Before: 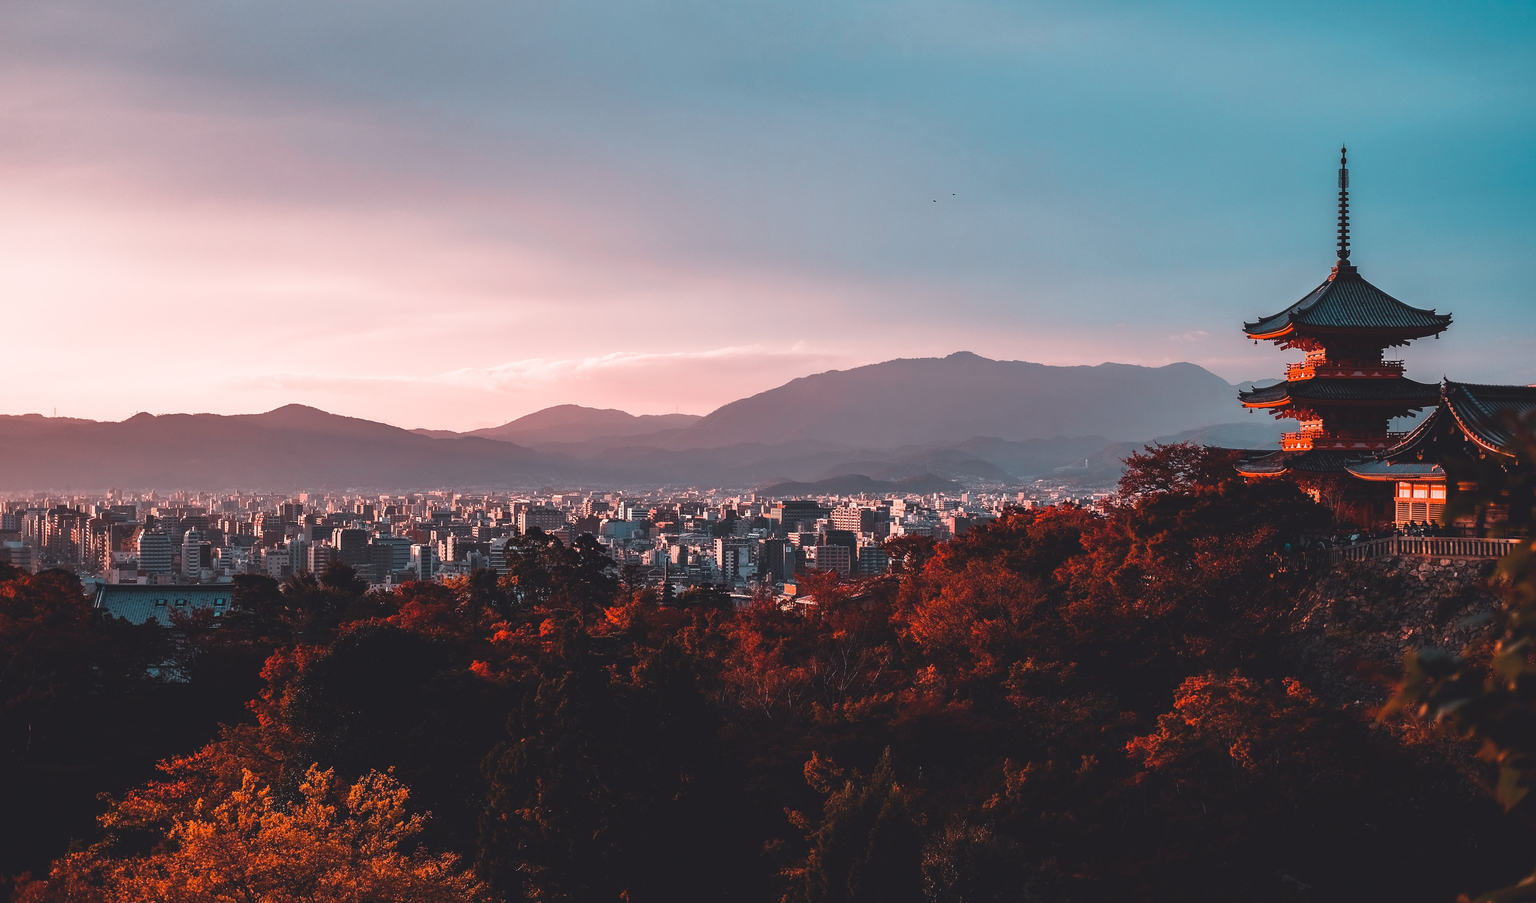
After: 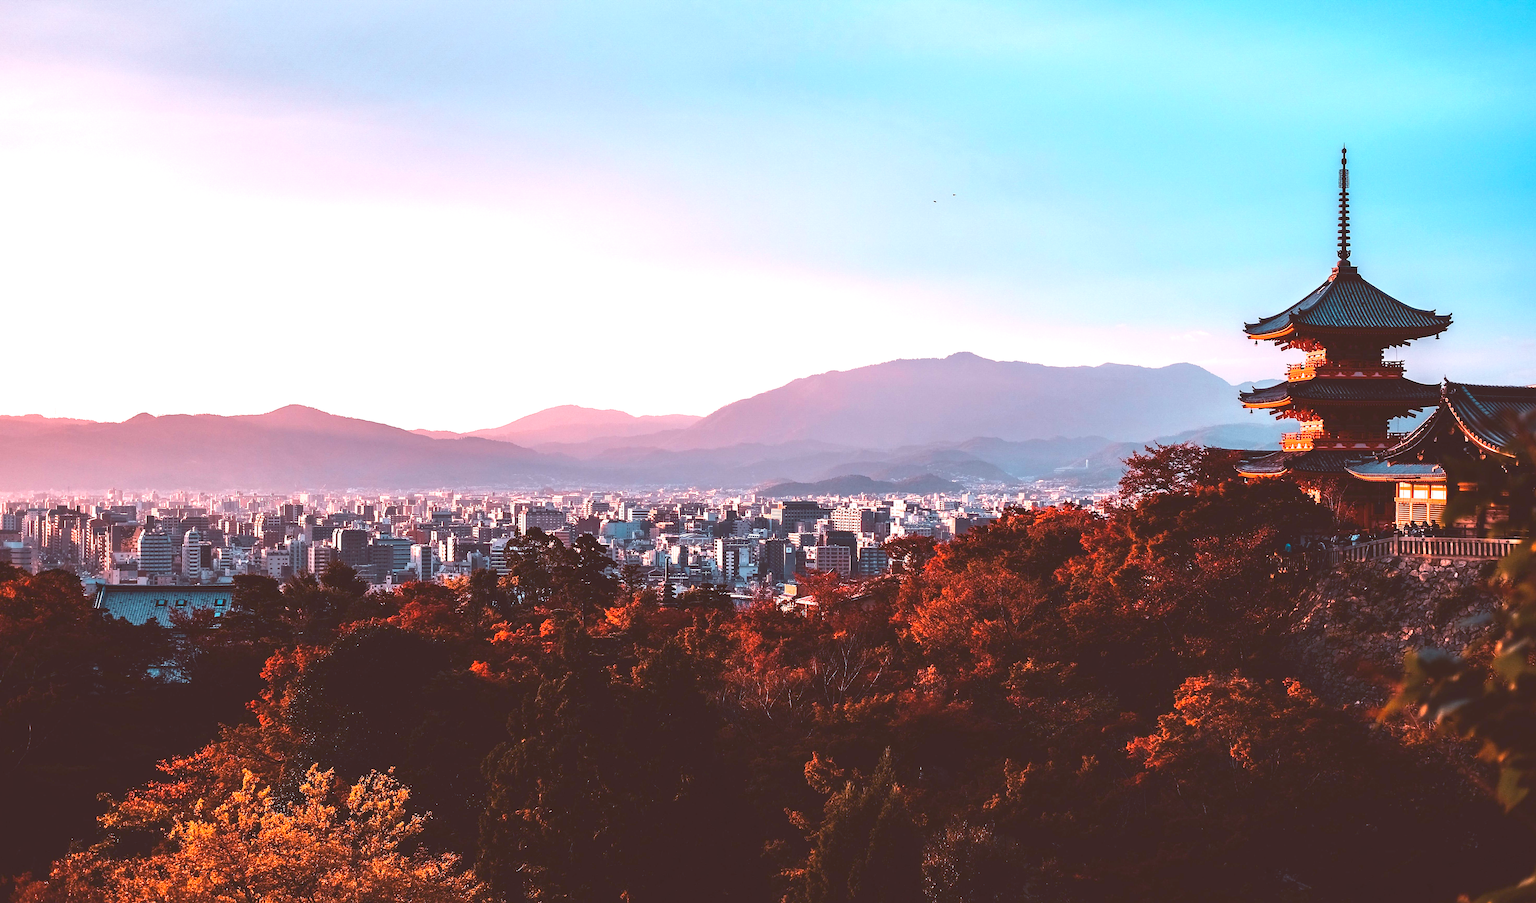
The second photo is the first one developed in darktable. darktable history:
velvia: on, module defaults
color balance: lift [1, 1.015, 1.004, 0.985], gamma [1, 0.958, 0.971, 1.042], gain [1, 0.956, 0.977, 1.044]
contrast brightness saturation: contrast 0.14
exposure: black level correction 0, exposure 1.2 EV, compensate highlight preservation false
